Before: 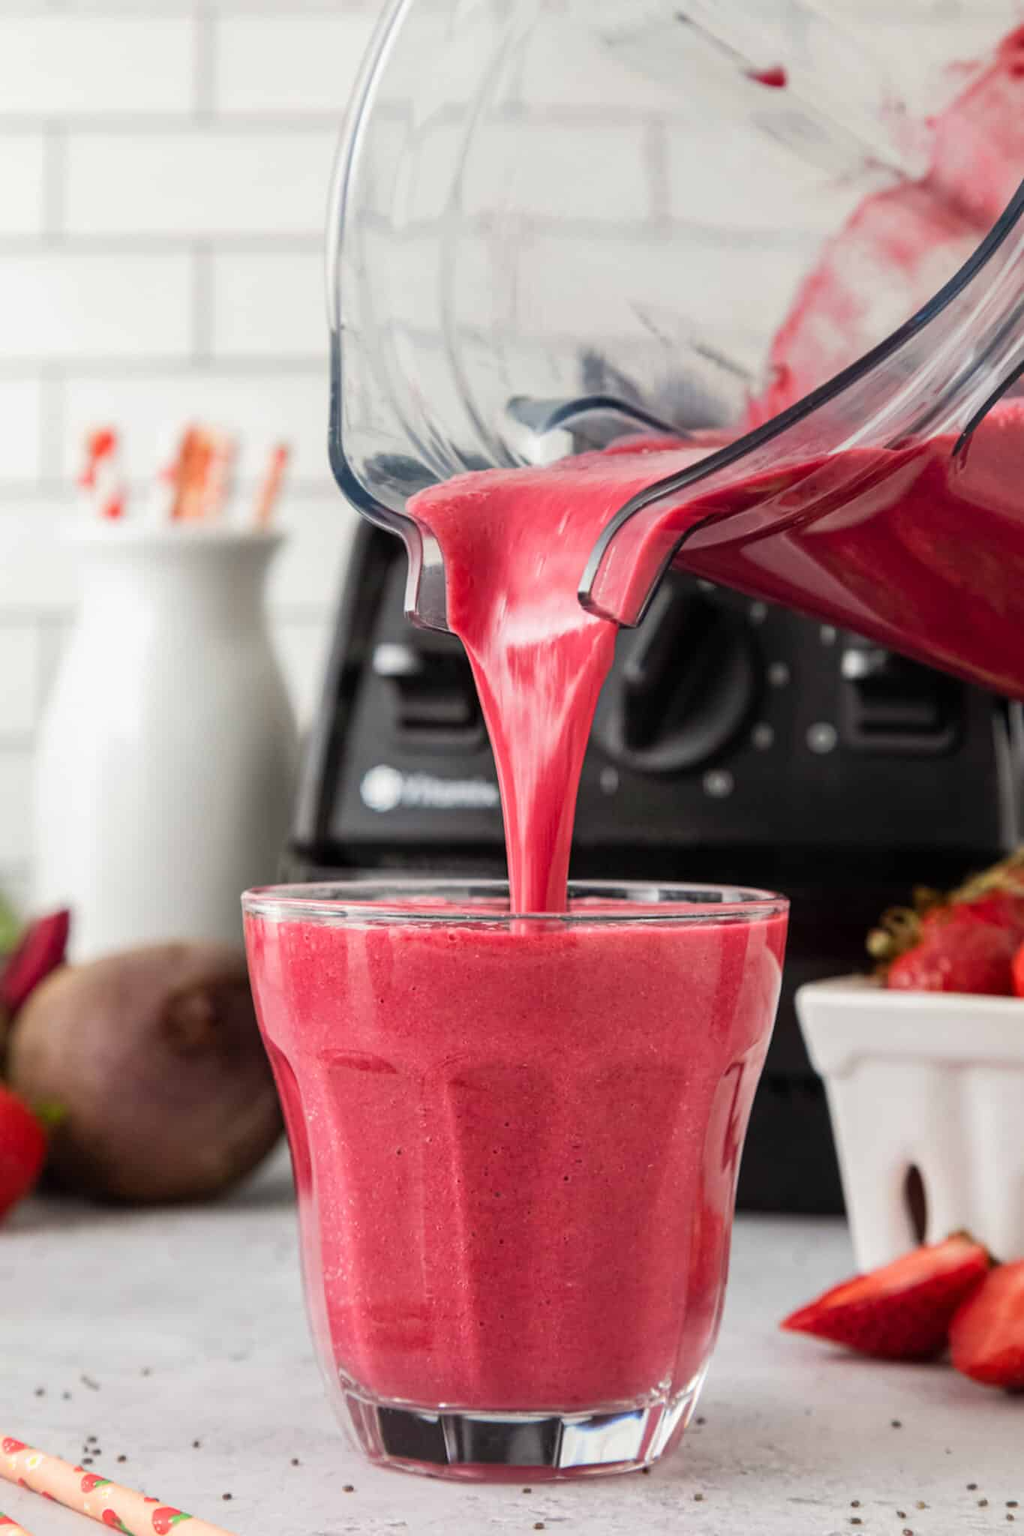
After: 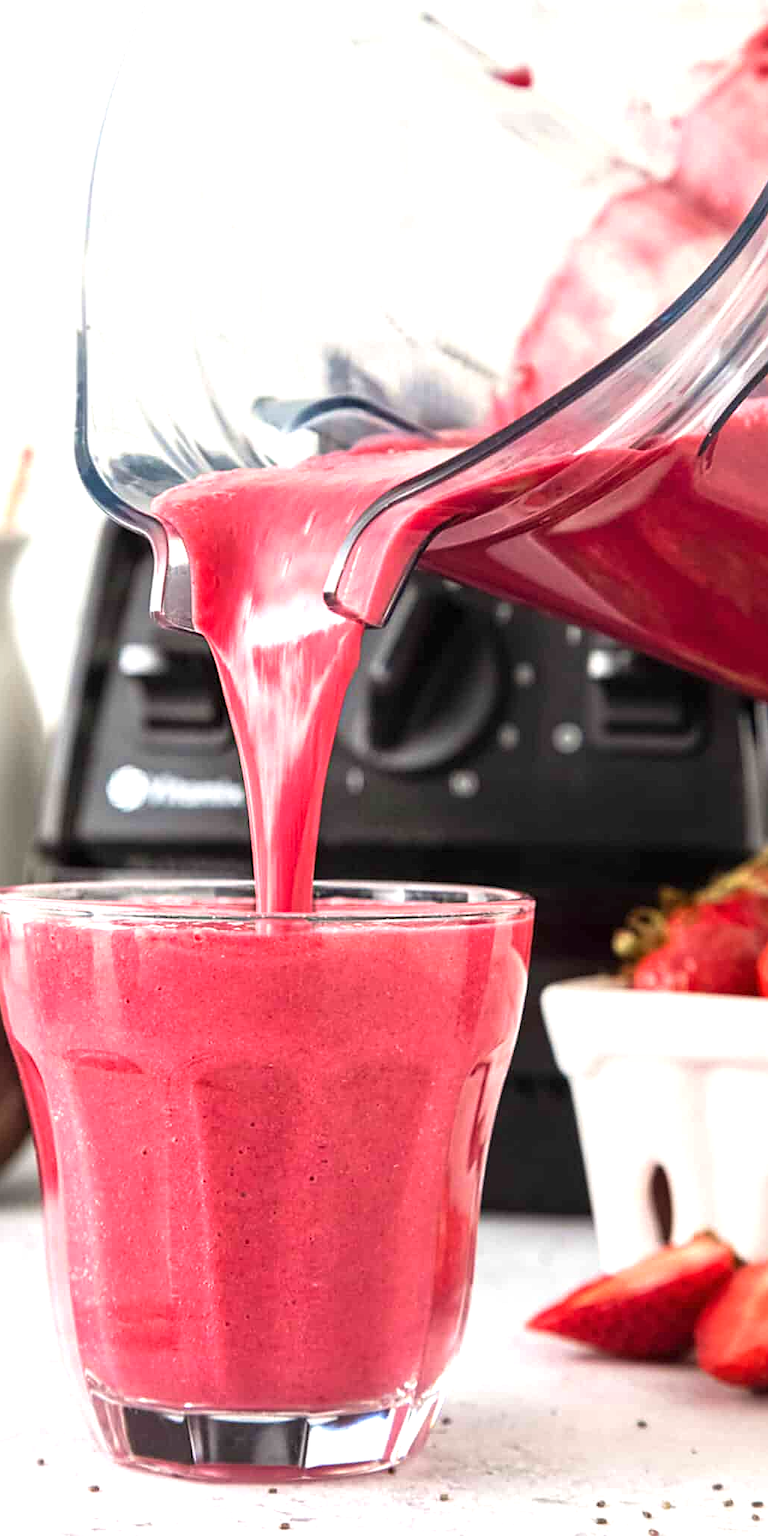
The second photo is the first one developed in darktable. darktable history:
crop and rotate: left 24.874%
sharpen: on, module defaults
exposure: black level correction 0, exposure 0.898 EV, compensate highlight preservation false
velvia: strength 15.62%
